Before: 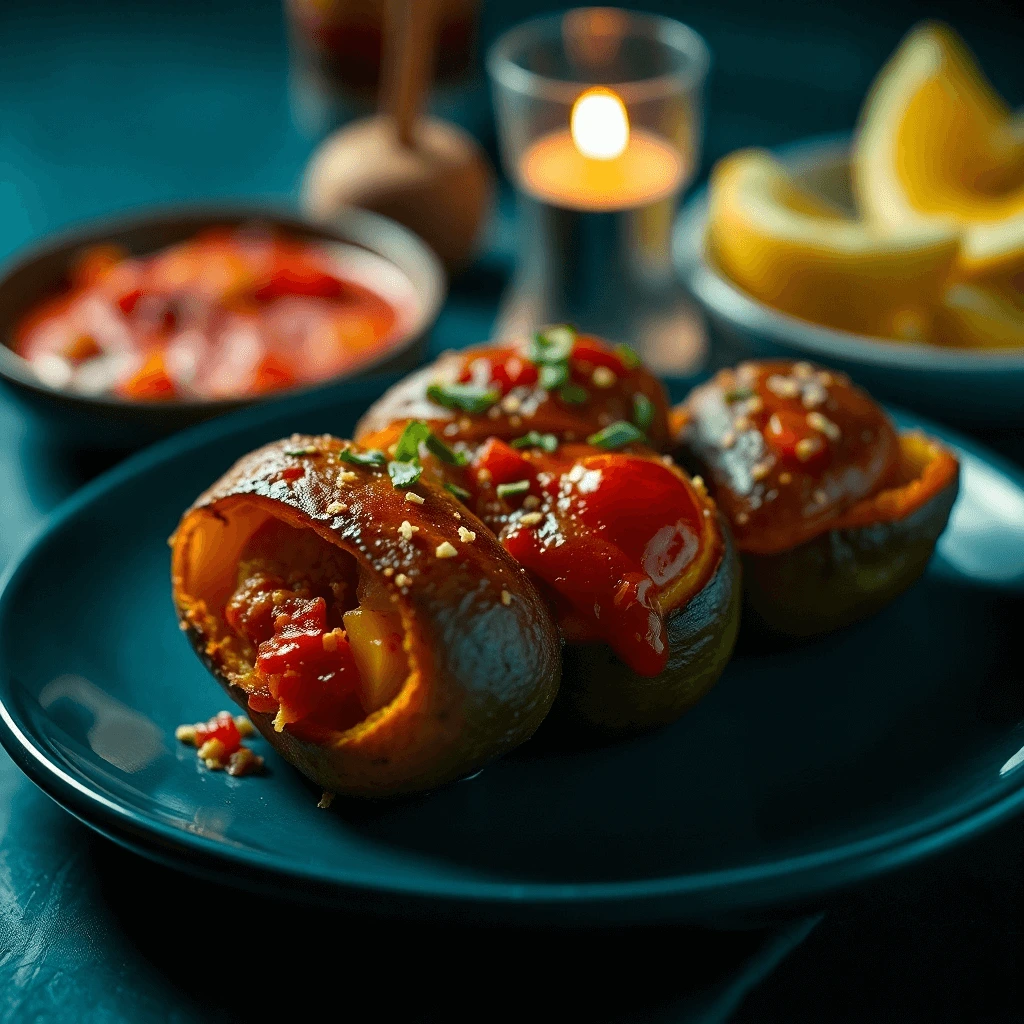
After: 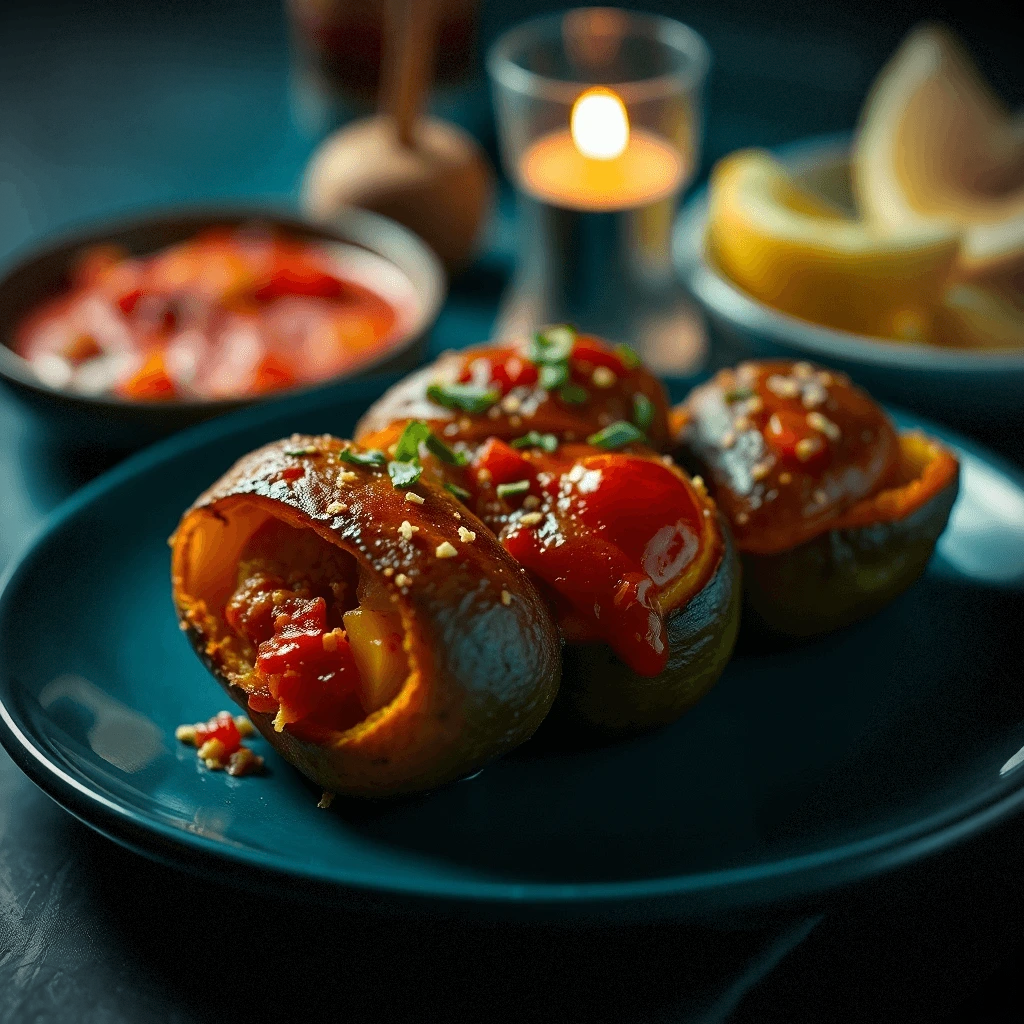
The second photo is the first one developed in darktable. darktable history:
vignetting: dithering 8-bit output
